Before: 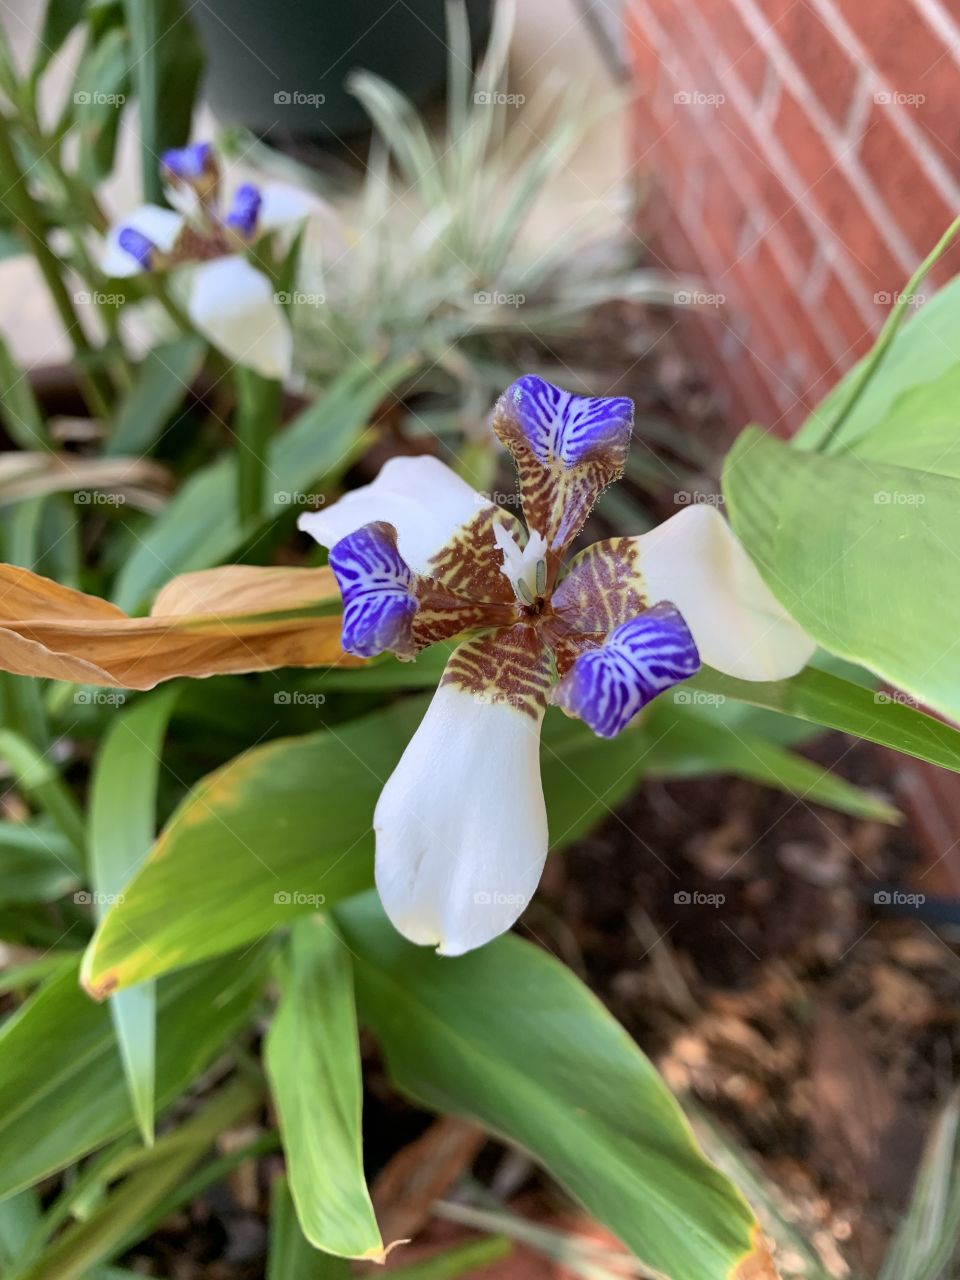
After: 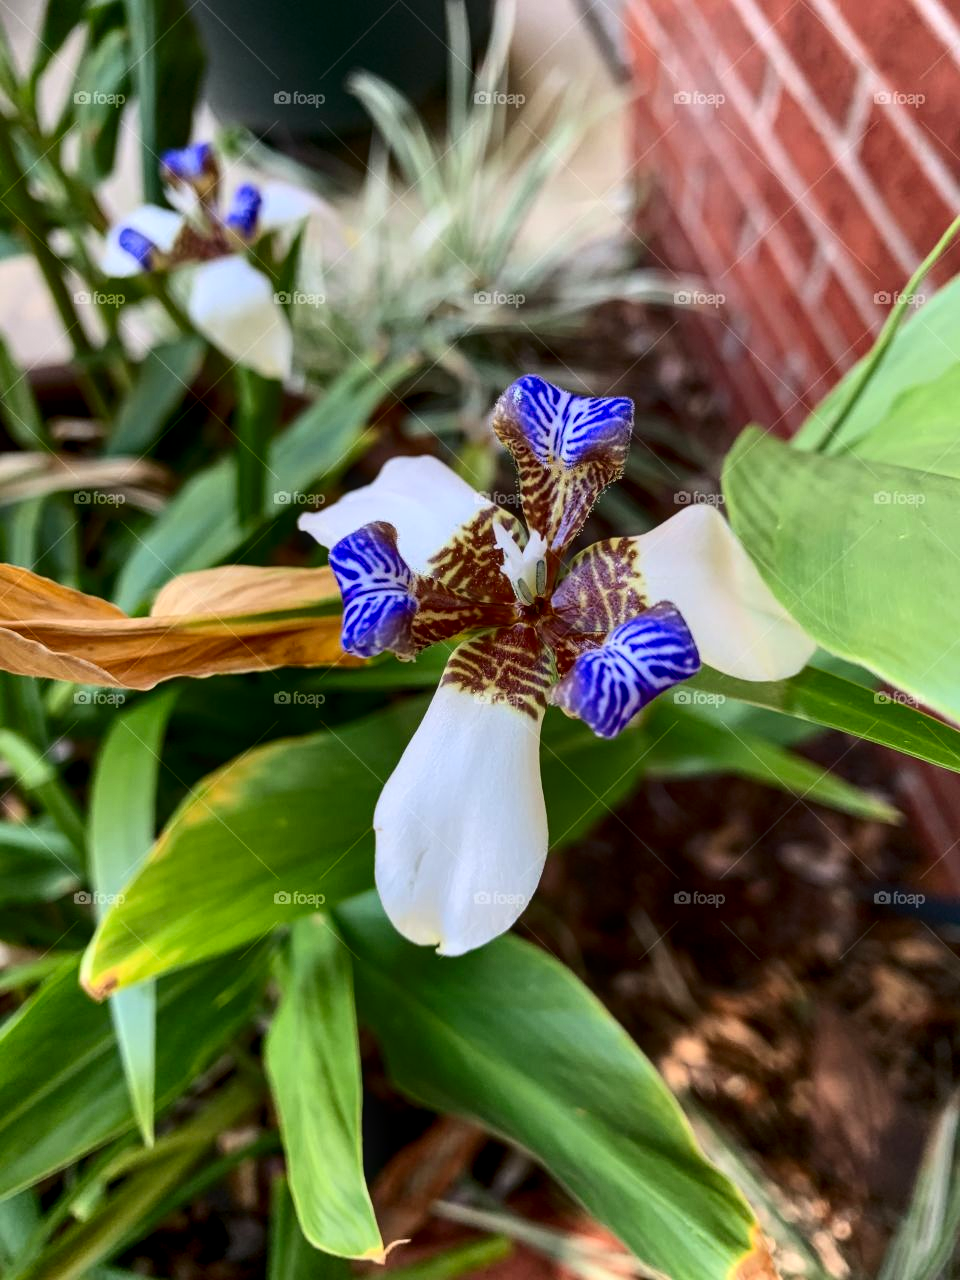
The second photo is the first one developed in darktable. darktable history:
contrast brightness saturation: contrast 0.206, brightness -0.108, saturation 0.21
local contrast: on, module defaults
